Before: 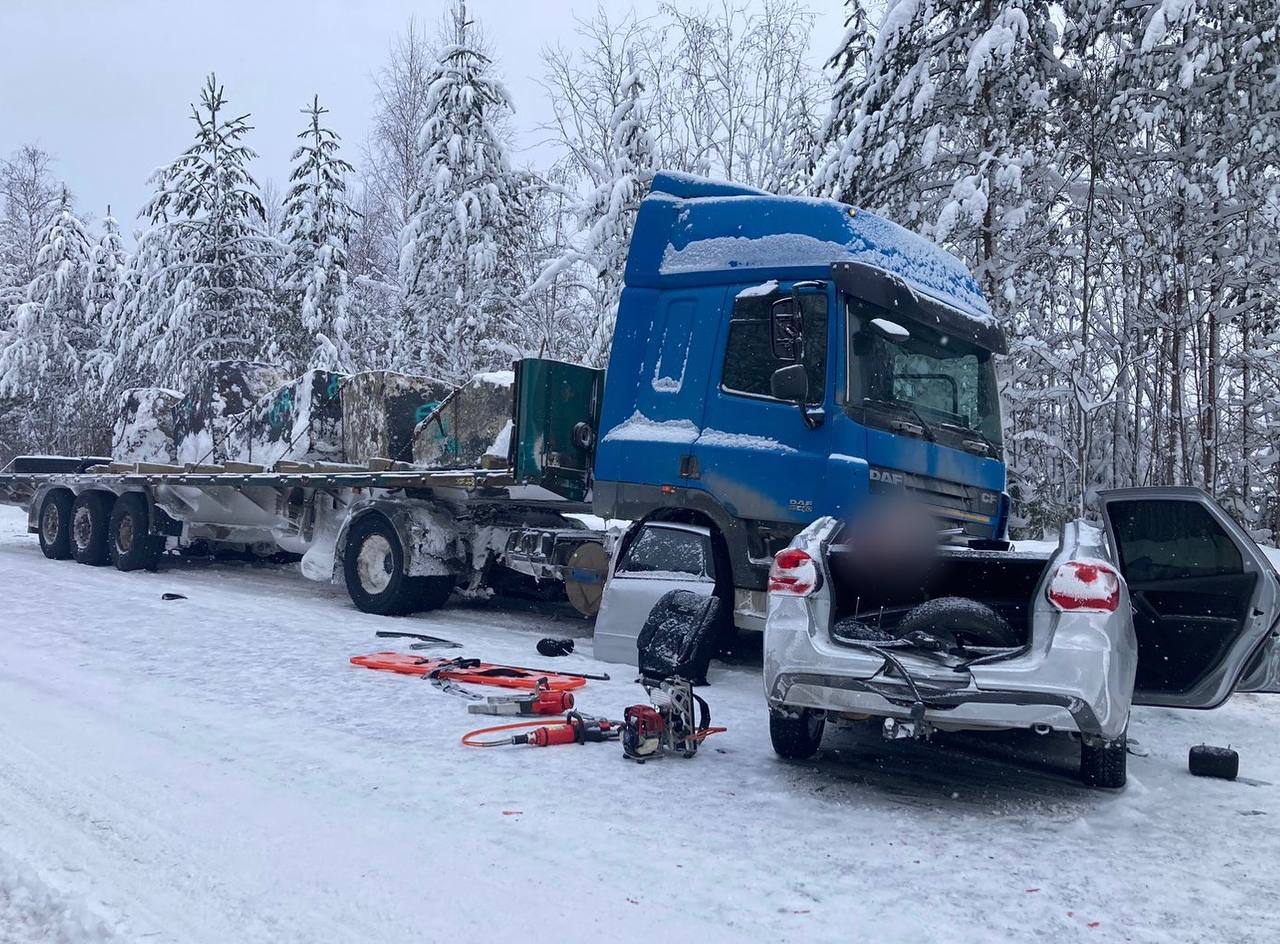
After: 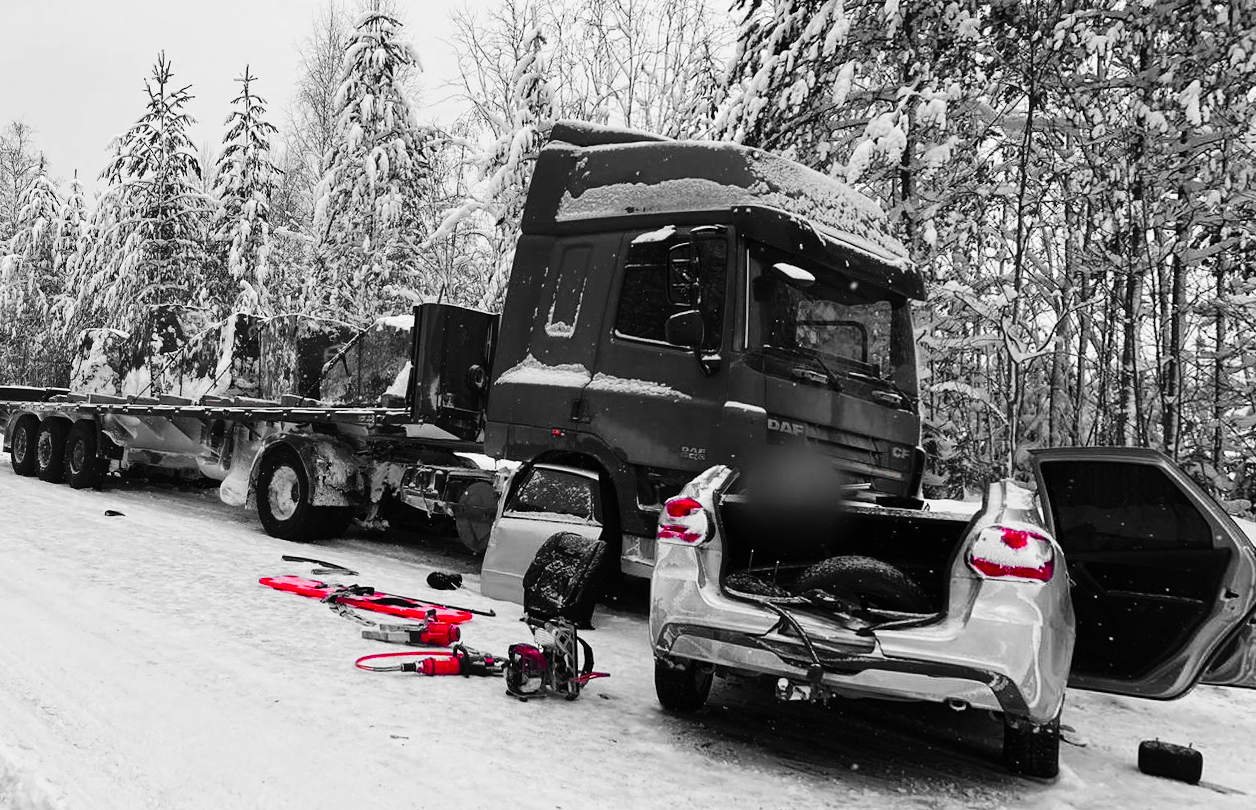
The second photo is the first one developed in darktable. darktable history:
tone curve: curves: ch0 [(0, 0) (0.003, 0.002) (0.011, 0.006) (0.025, 0.014) (0.044, 0.02) (0.069, 0.027) (0.1, 0.036) (0.136, 0.05) (0.177, 0.081) (0.224, 0.118) (0.277, 0.183) (0.335, 0.262) (0.399, 0.351) (0.468, 0.456) (0.543, 0.571) (0.623, 0.692) (0.709, 0.795) (0.801, 0.88) (0.898, 0.948) (1, 1)], preserve colors none
rotate and perspective: rotation 1.69°, lens shift (vertical) -0.023, lens shift (horizontal) -0.291, crop left 0.025, crop right 0.988, crop top 0.092, crop bottom 0.842
color zones: curves: ch1 [(0, 0.831) (0.08, 0.771) (0.157, 0.268) (0.241, 0.207) (0.562, -0.005) (0.714, -0.013) (0.876, 0.01) (1, 0.831)]
